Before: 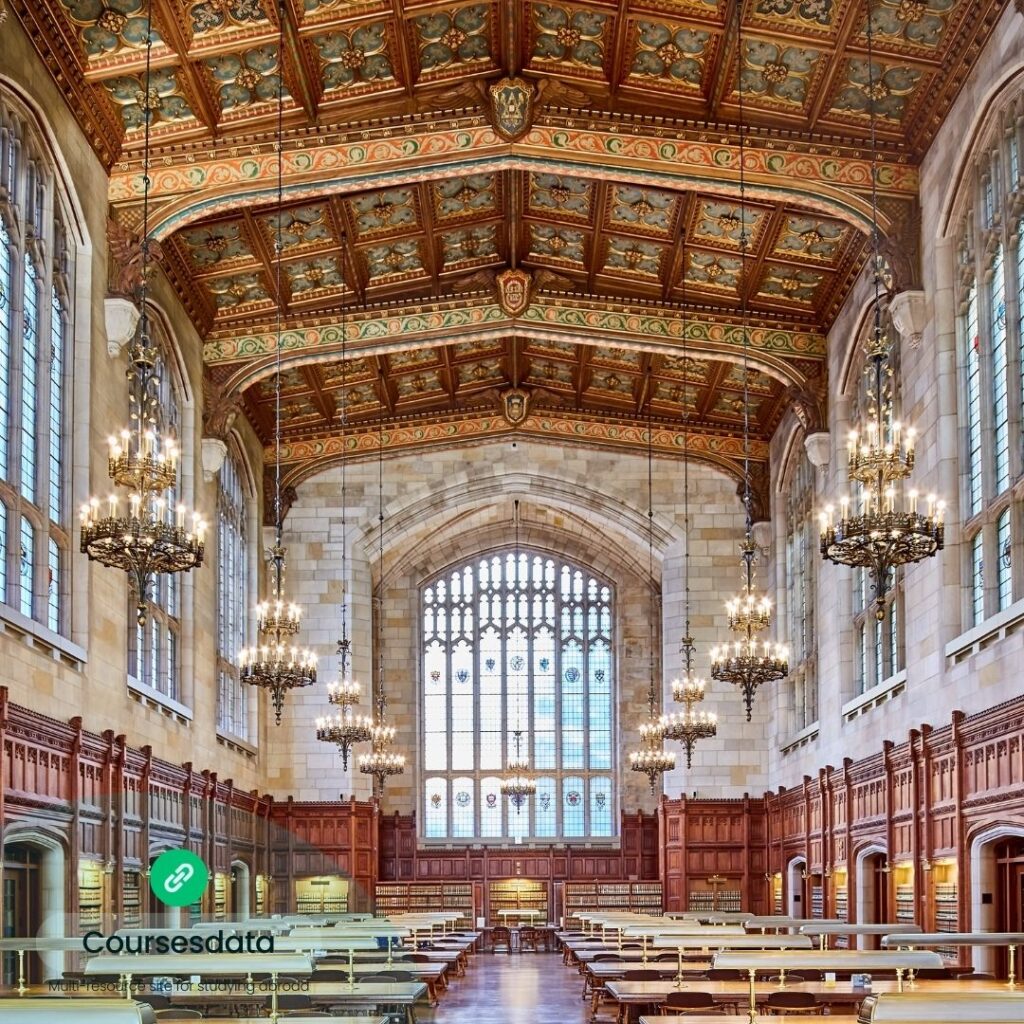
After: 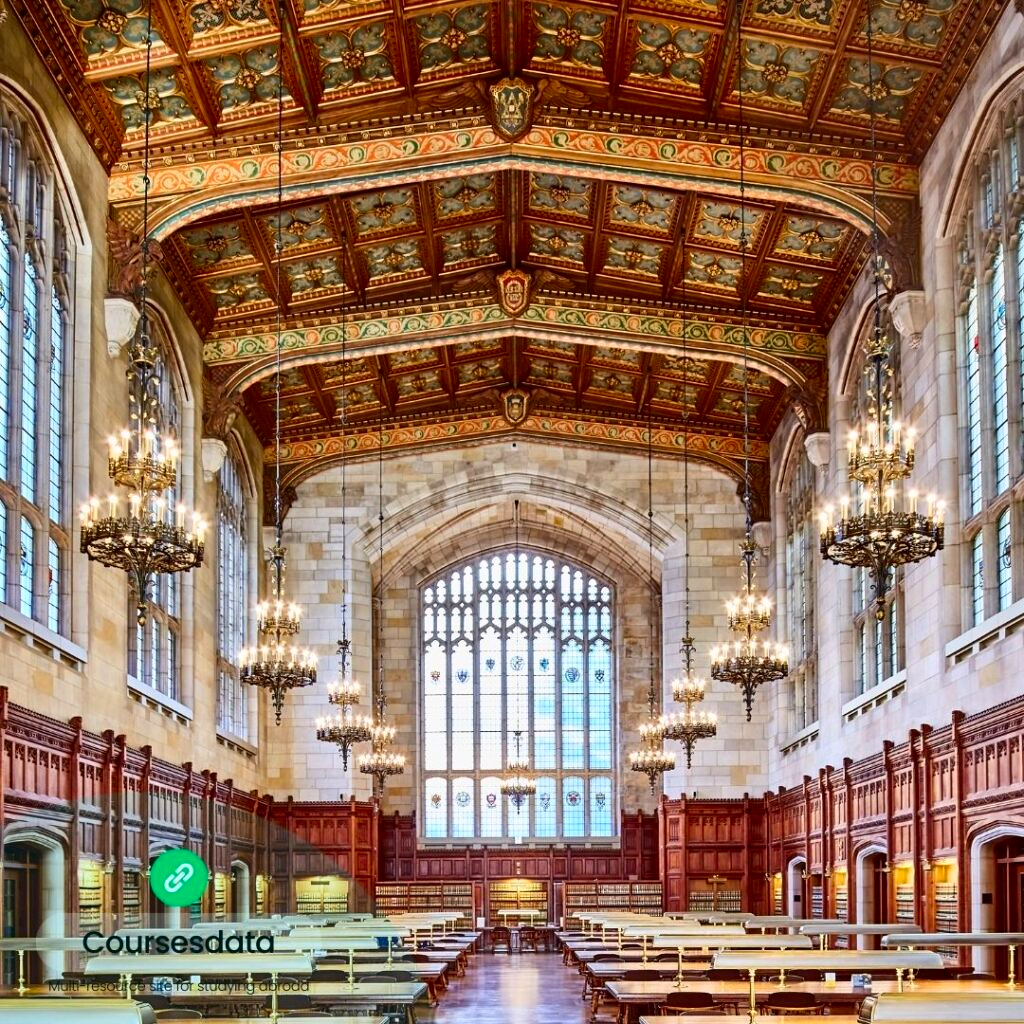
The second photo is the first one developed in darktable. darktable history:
contrast brightness saturation: contrast 0.18, saturation 0.3
rotate and perspective: automatic cropping original format, crop left 0, crop top 0
